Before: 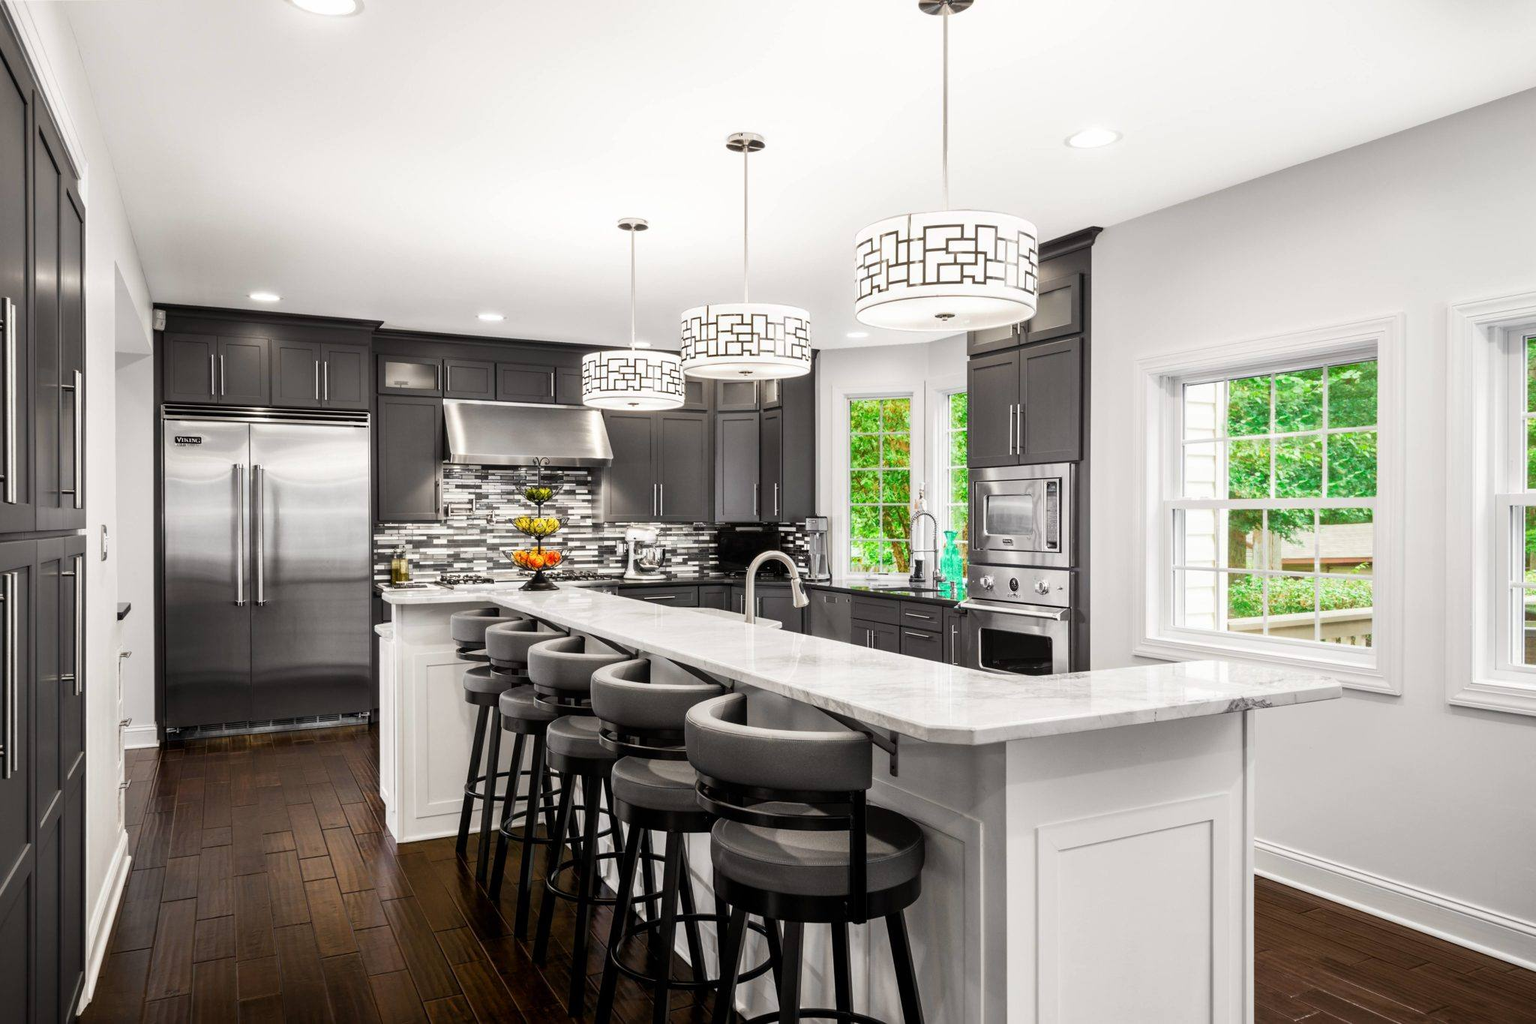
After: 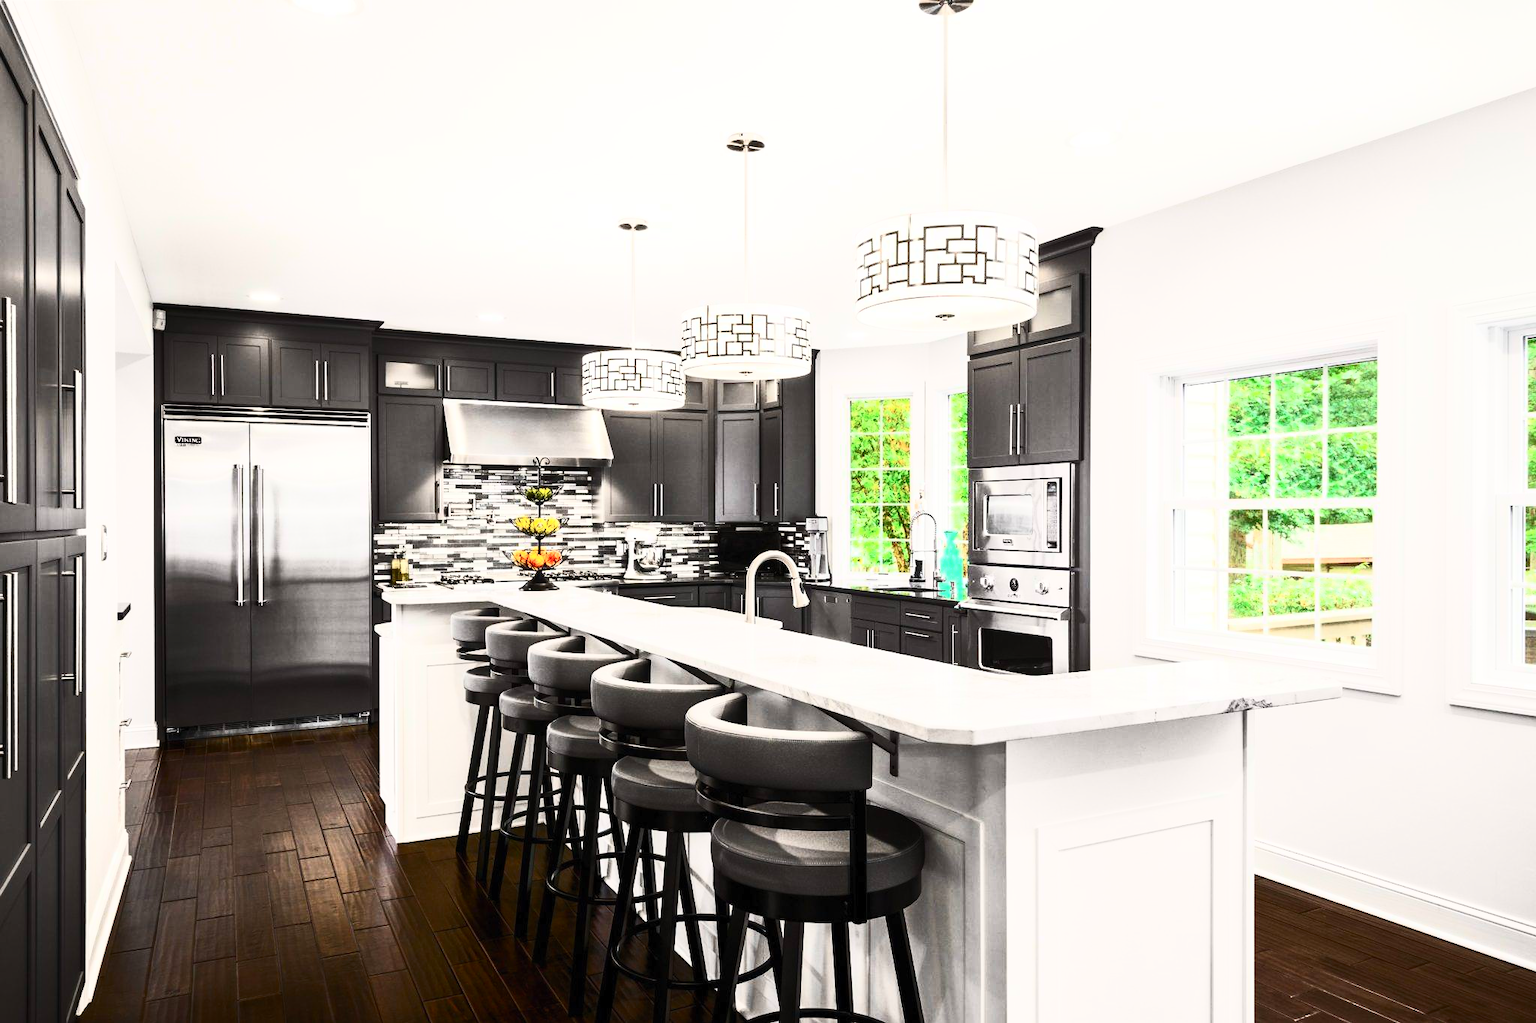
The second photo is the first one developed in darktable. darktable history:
contrast brightness saturation: contrast 0.627, brightness 0.343, saturation 0.136
